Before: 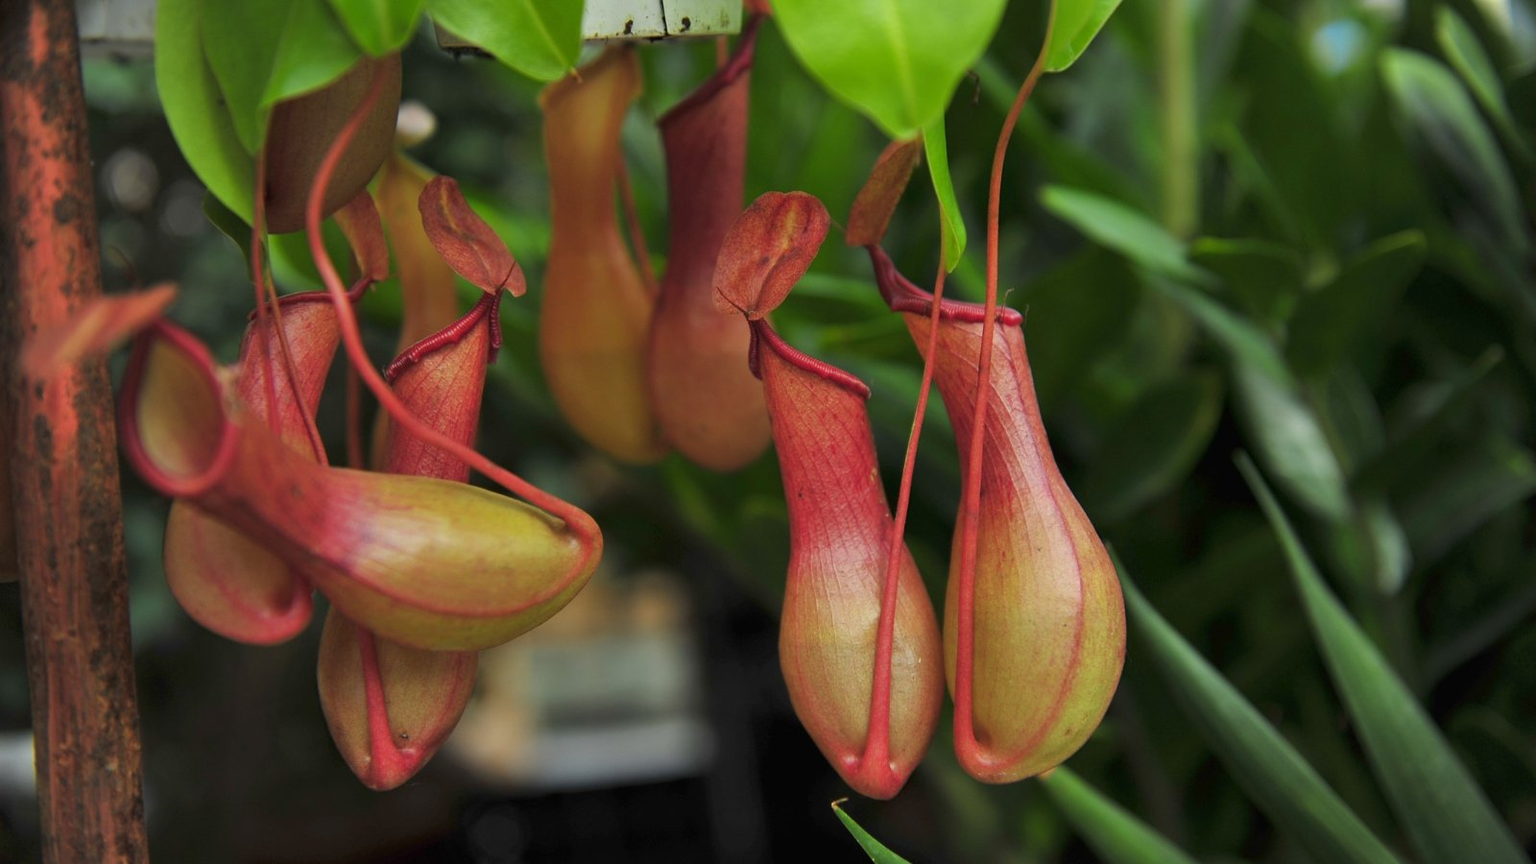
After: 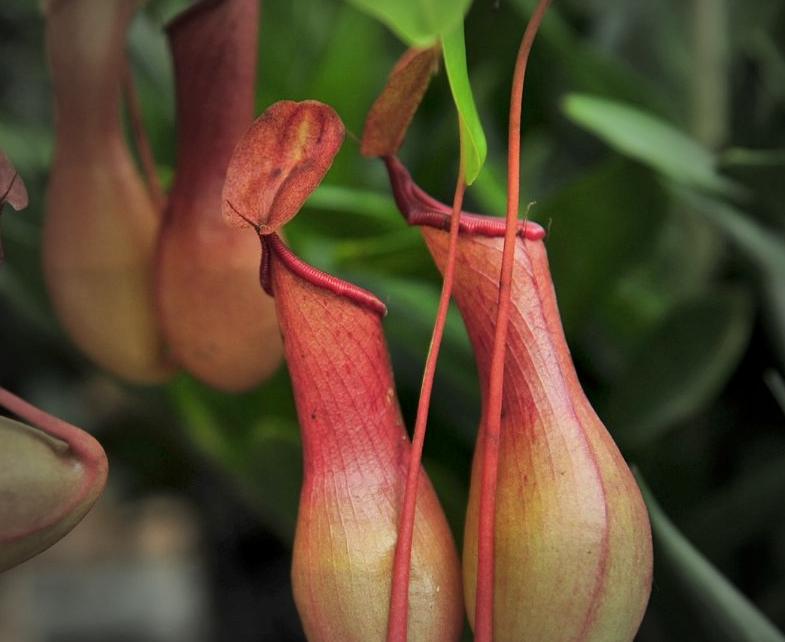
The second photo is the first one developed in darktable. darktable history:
crop: left 32.533%, top 11.005%, right 18.382%, bottom 17.595%
local contrast: mode bilateral grid, contrast 25, coarseness 51, detail 121%, midtone range 0.2
shadows and highlights: low approximation 0.01, soften with gaussian
vignetting: fall-off start 63.86%, width/height ratio 0.875, unbound false
